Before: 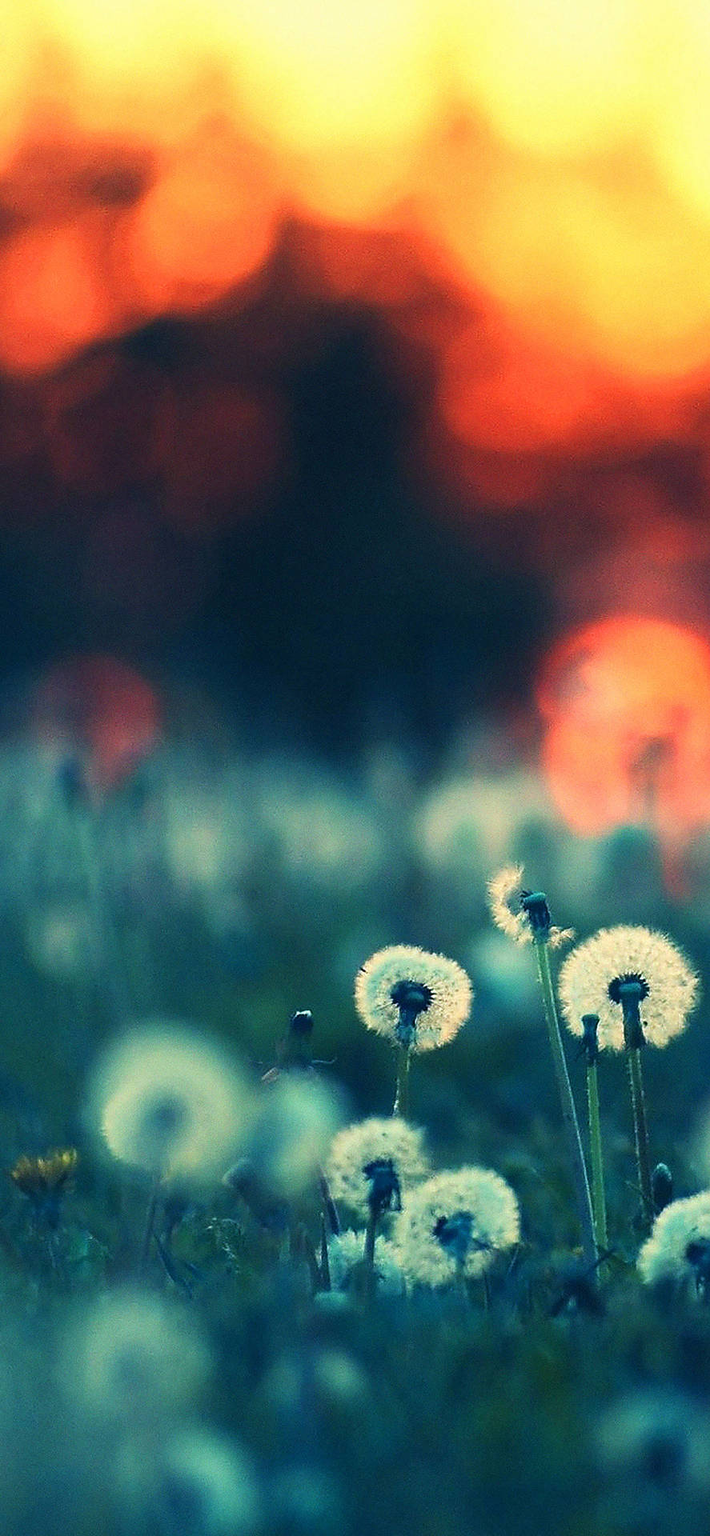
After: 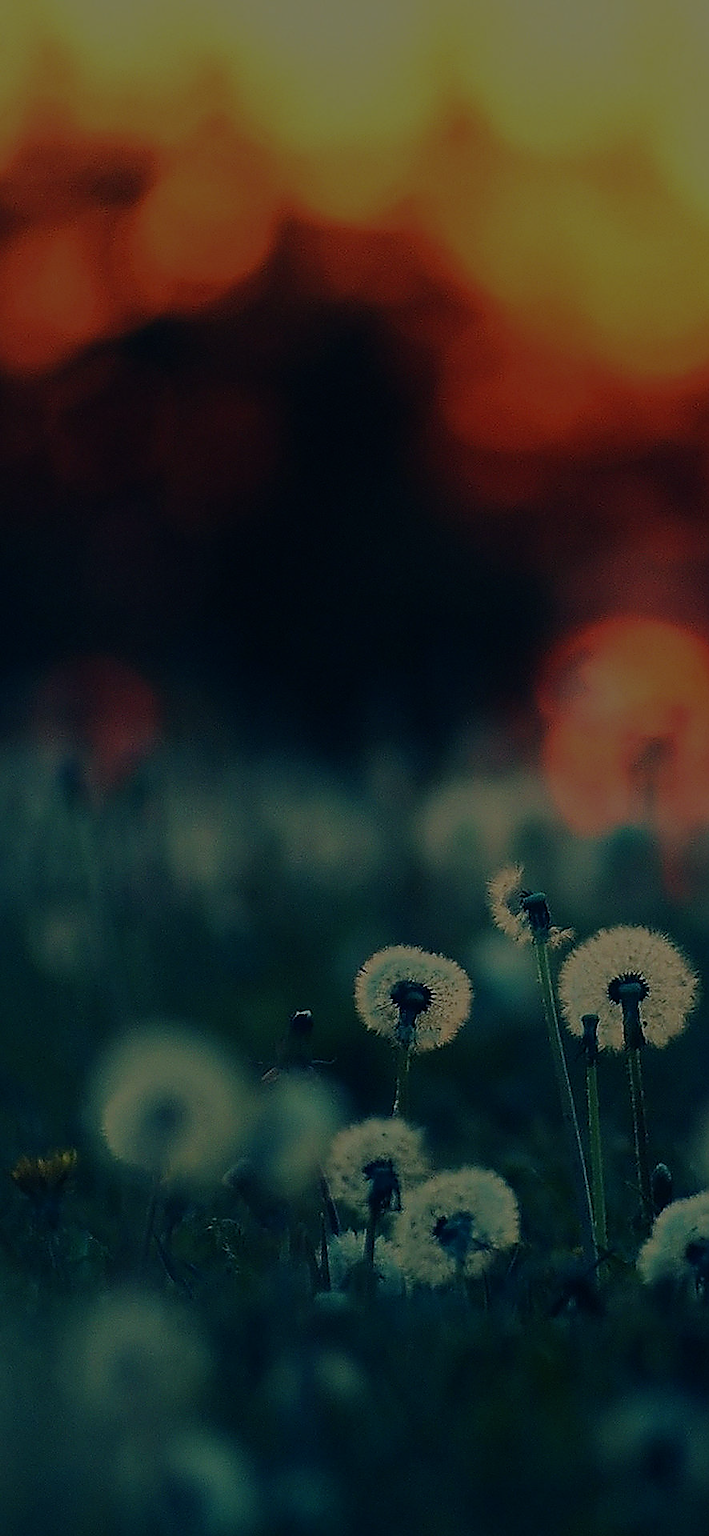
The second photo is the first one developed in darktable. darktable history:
exposure: exposure -2.389 EV, compensate exposure bias true, compensate highlight preservation false
sharpen: radius 1.425, amount 1.232, threshold 0.807
